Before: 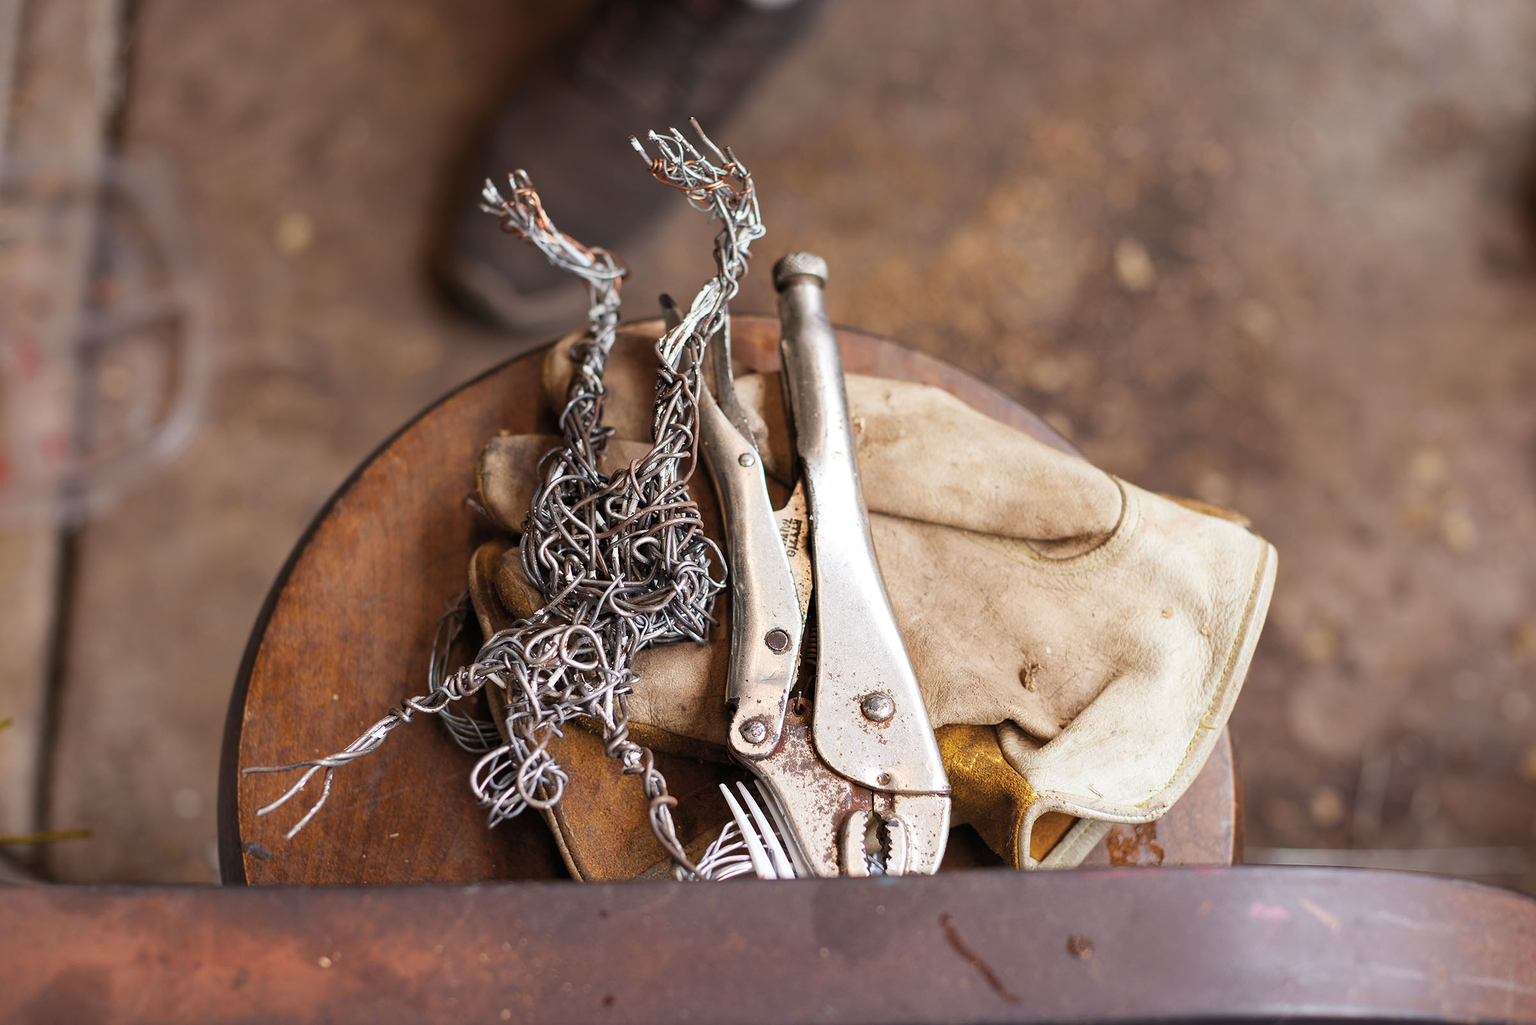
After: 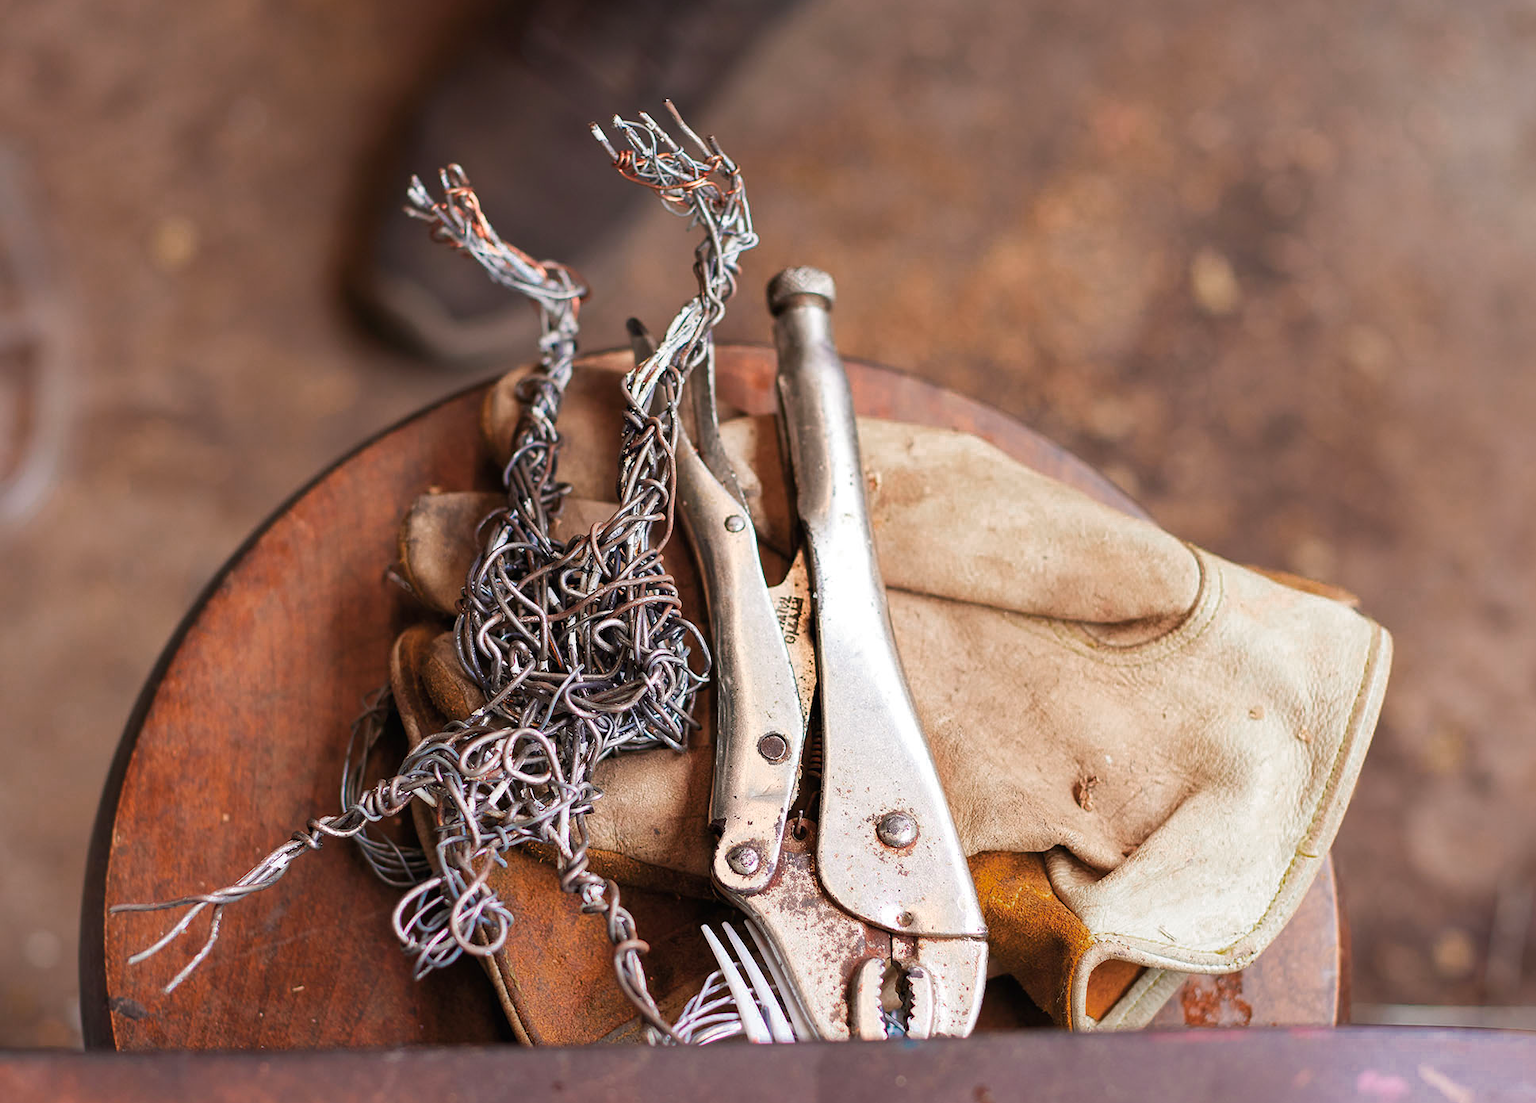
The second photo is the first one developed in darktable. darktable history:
color zones: curves: ch0 [(0, 0.553) (0.123, 0.58) (0.23, 0.419) (0.468, 0.155) (0.605, 0.132) (0.723, 0.063) (0.833, 0.172) (0.921, 0.468)]; ch1 [(0.025, 0.645) (0.229, 0.584) (0.326, 0.551) (0.537, 0.446) (0.599, 0.911) (0.708, 1) (0.805, 0.944)]; ch2 [(0.086, 0.468) (0.254, 0.464) (0.638, 0.564) (0.702, 0.592) (0.768, 0.564)]
crop: left 10.017%, top 3.666%, right 9.239%, bottom 9.435%
